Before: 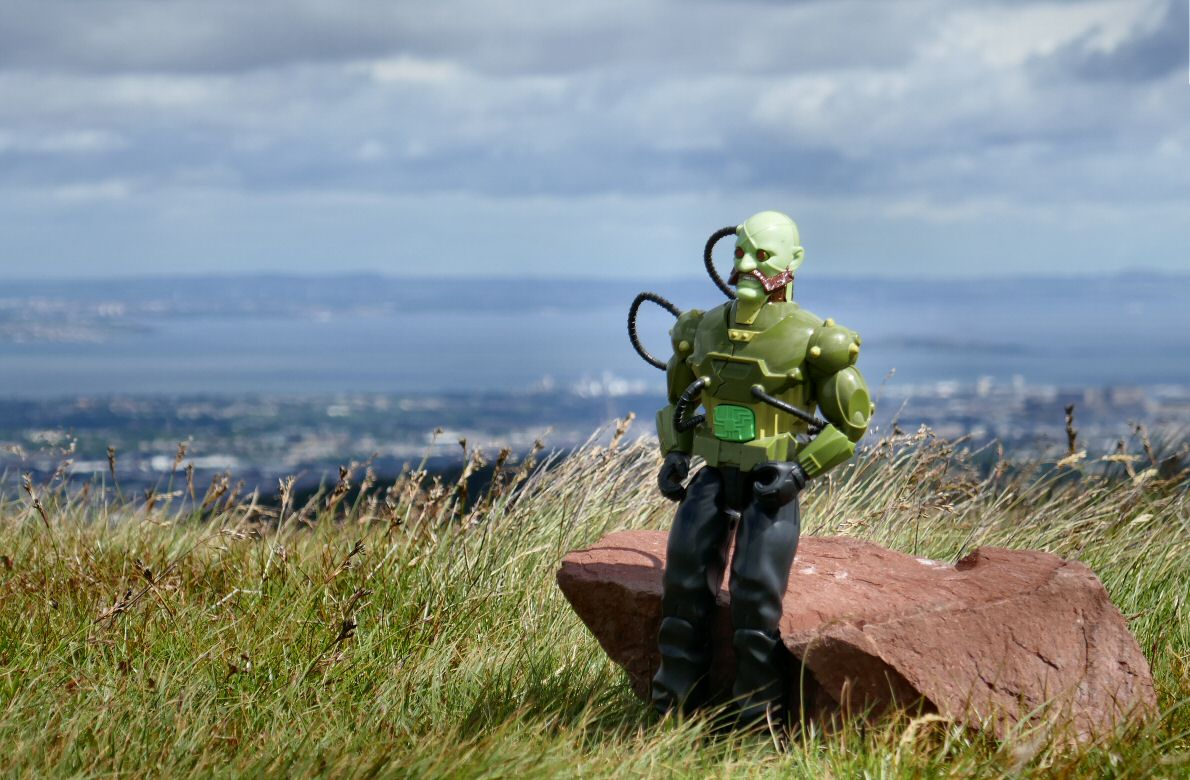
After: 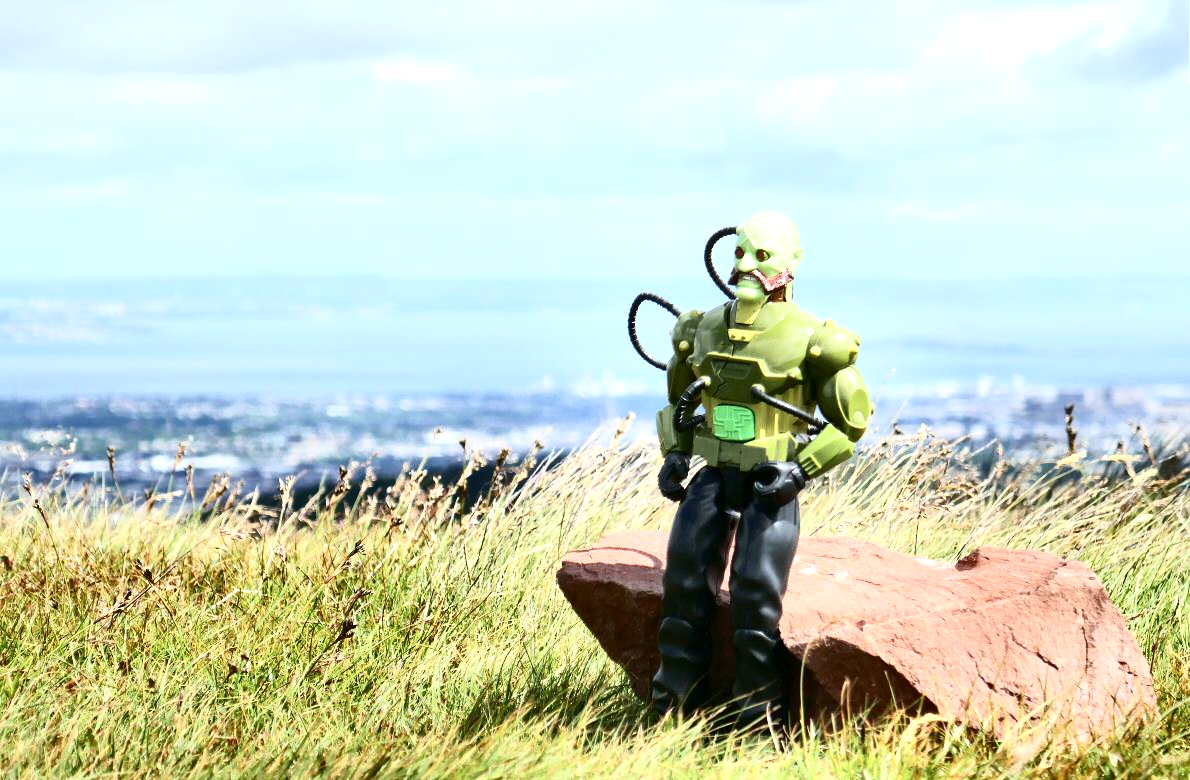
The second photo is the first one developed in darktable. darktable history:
exposure: black level correction 0, exposure 1.097 EV, compensate exposure bias true, compensate highlight preservation false
contrast brightness saturation: contrast 0.373, brightness 0.099
